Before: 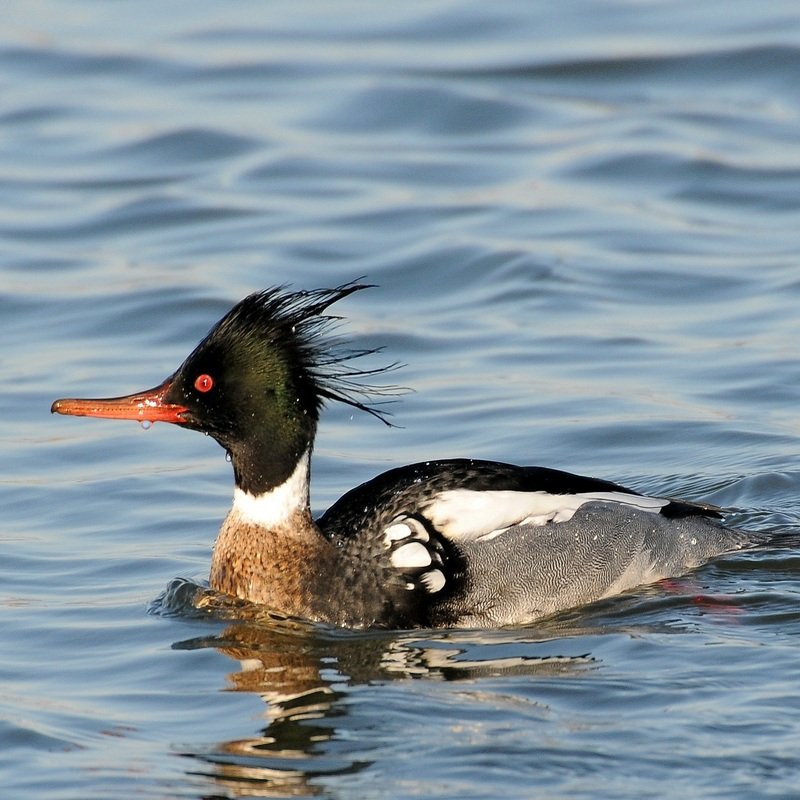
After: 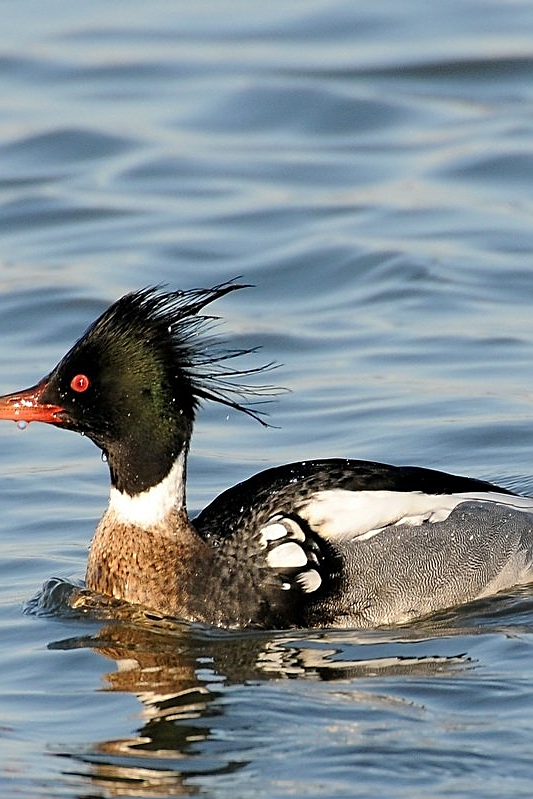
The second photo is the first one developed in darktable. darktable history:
crop and rotate: left 15.546%, right 17.787%
sharpen: on, module defaults
